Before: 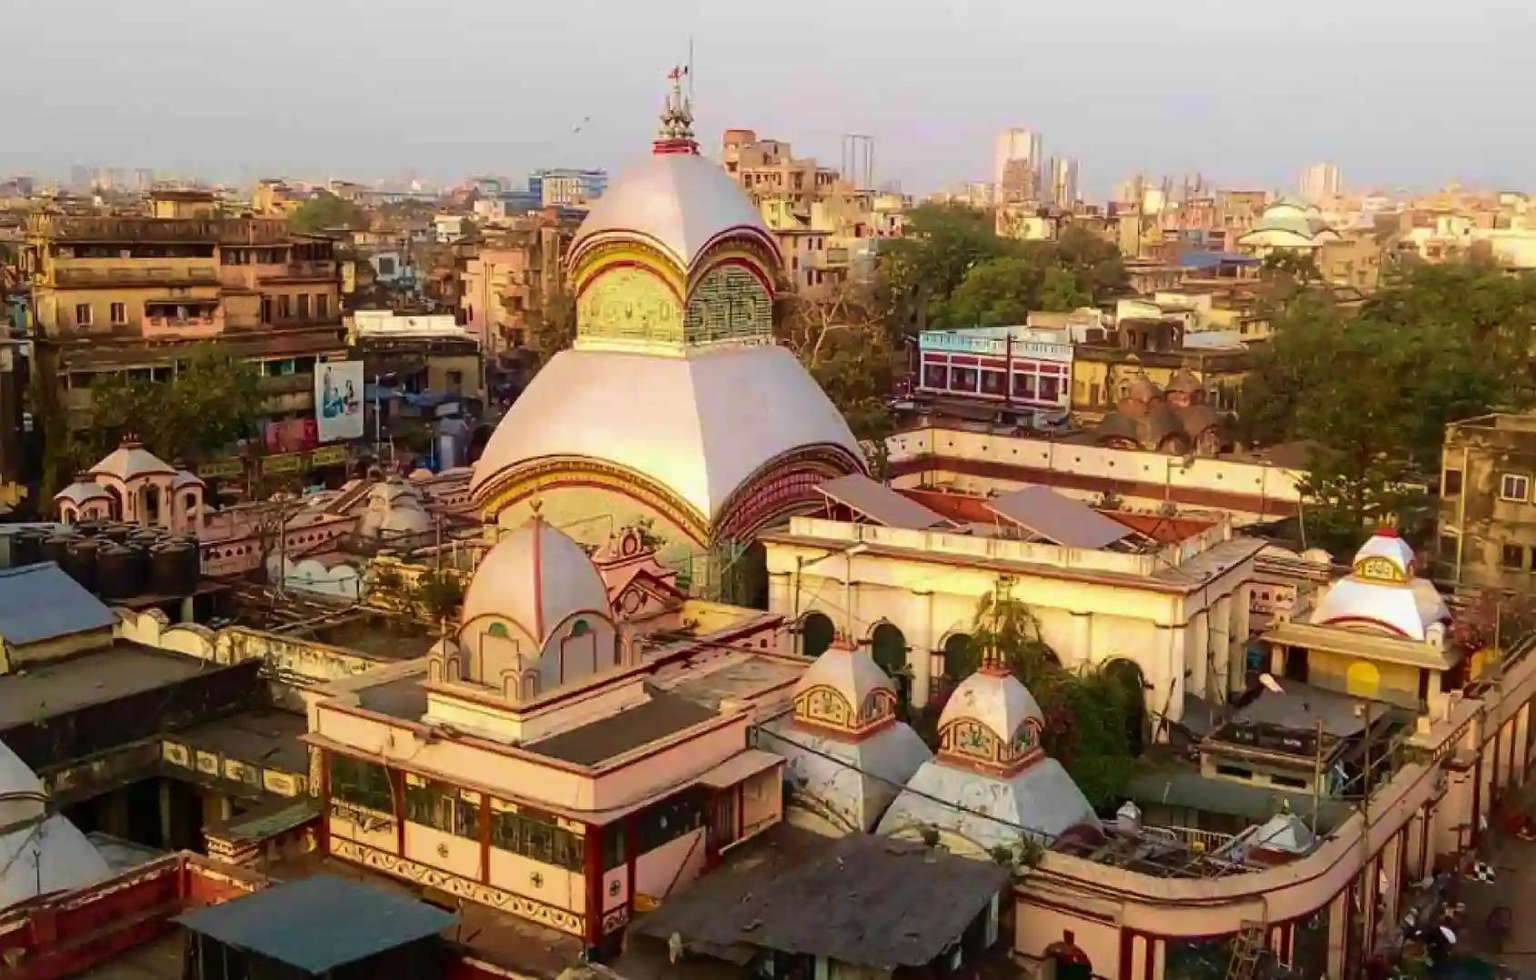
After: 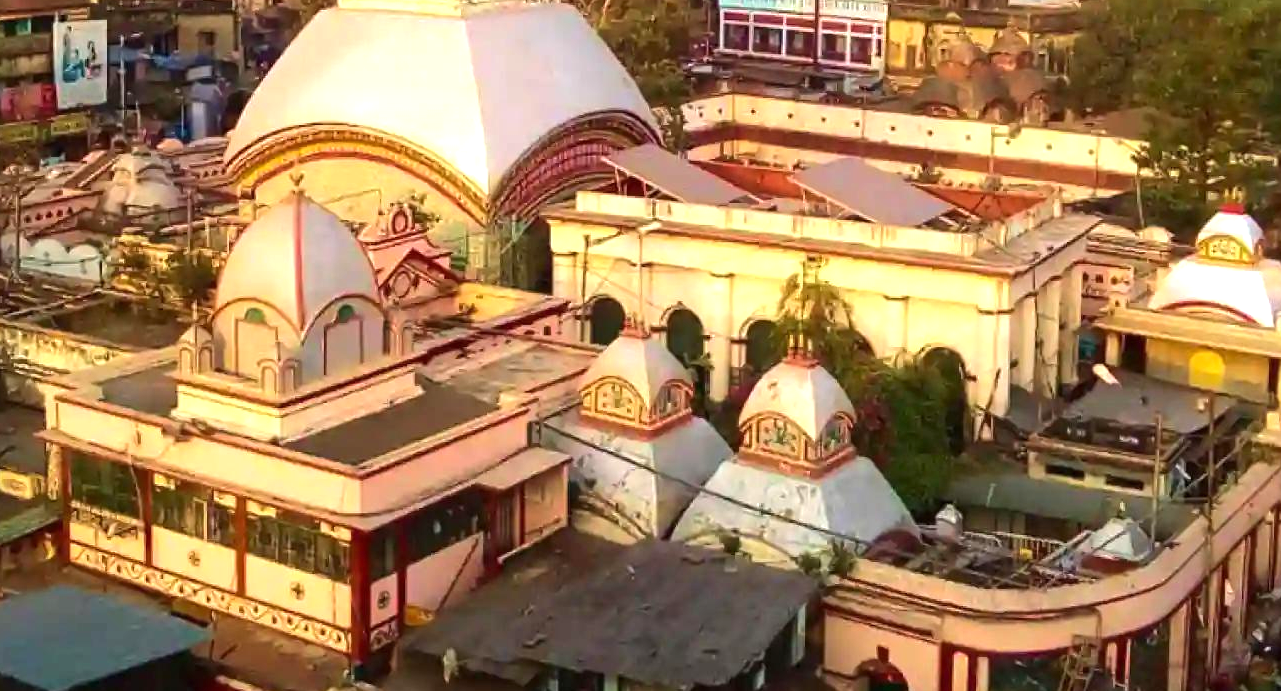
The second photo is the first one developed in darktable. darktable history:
exposure: black level correction 0, exposure 0.696 EV, compensate highlight preservation false
crop and rotate: left 17.341%, top 35.02%, right 6.856%, bottom 0.823%
